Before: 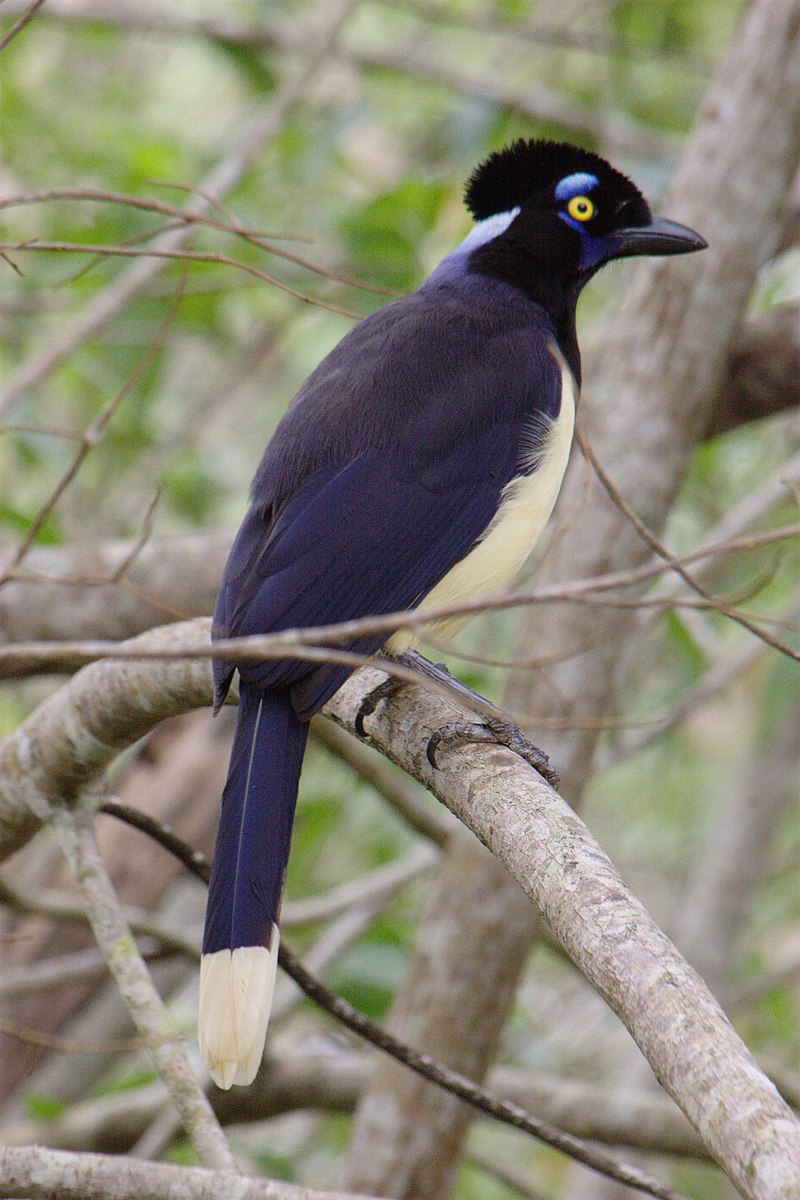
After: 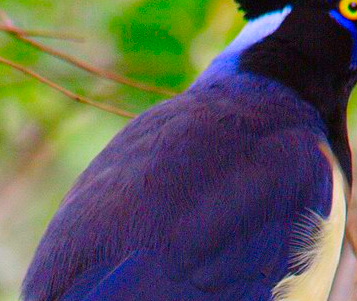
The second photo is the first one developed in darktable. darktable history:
crop: left 28.64%, top 16.832%, right 26.637%, bottom 58.055%
color correction: highlights a* 1.59, highlights b* -1.7, saturation 2.48
